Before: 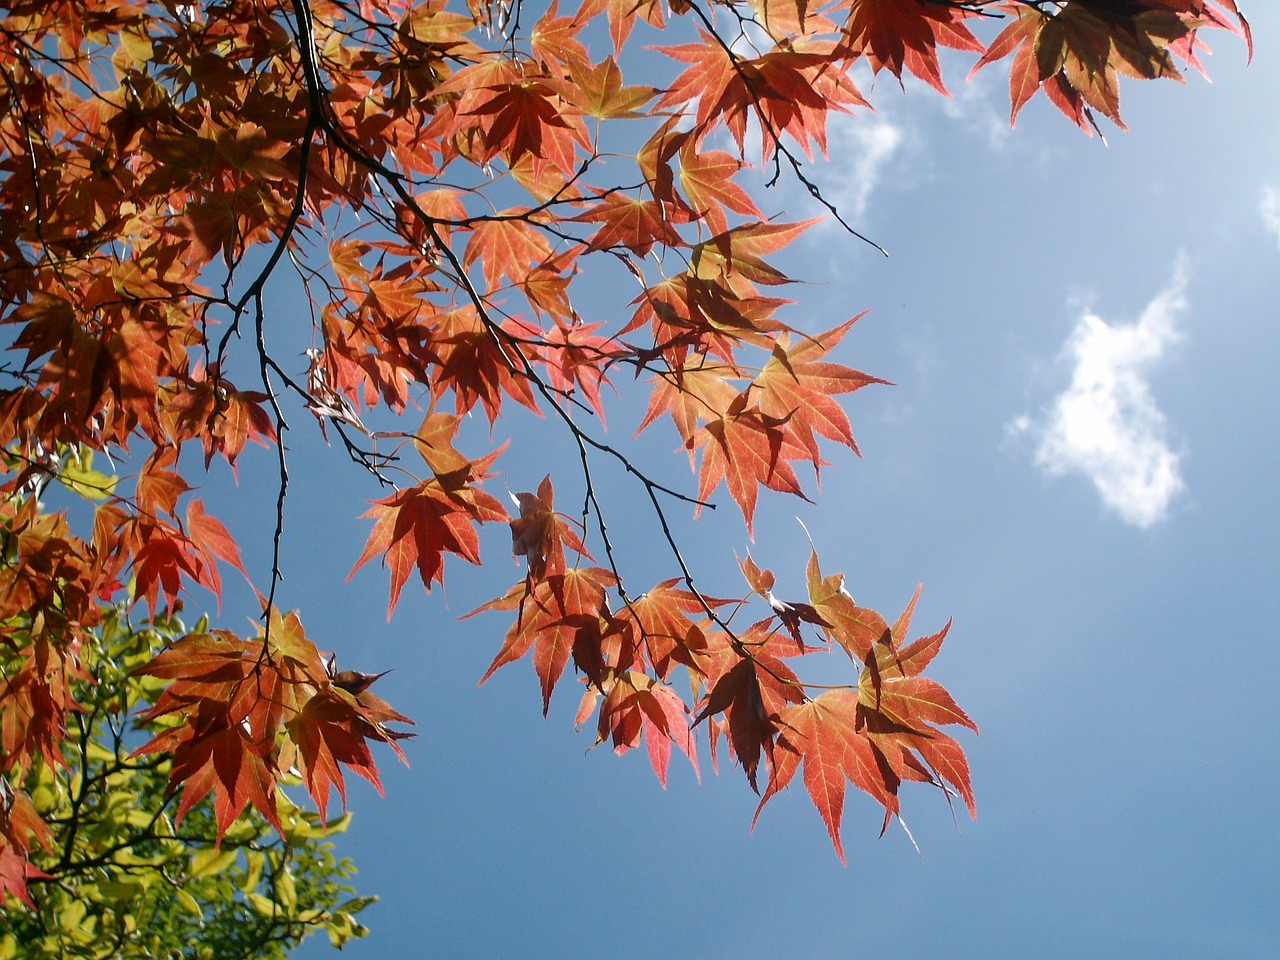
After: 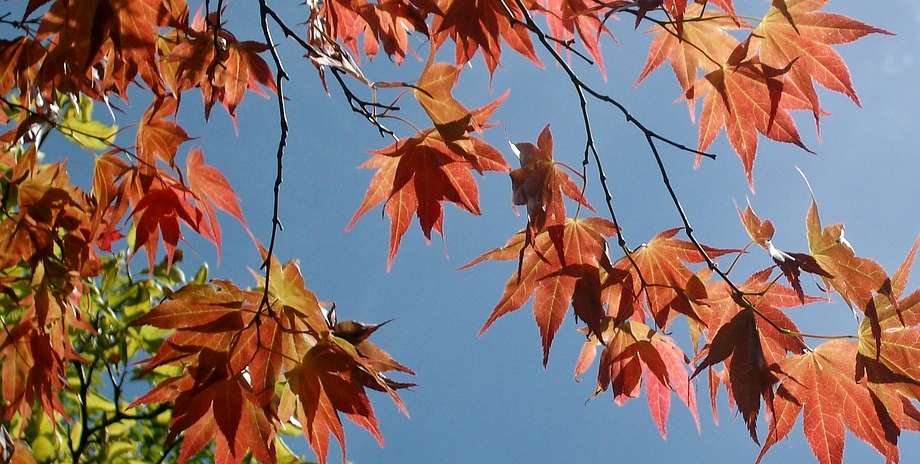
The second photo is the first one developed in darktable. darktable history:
local contrast: mode bilateral grid, contrast 27, coarseness 16, detail 116%, midtone range 0.2
crop: top 36.494%, right 28.124%, bottom 15.145%
